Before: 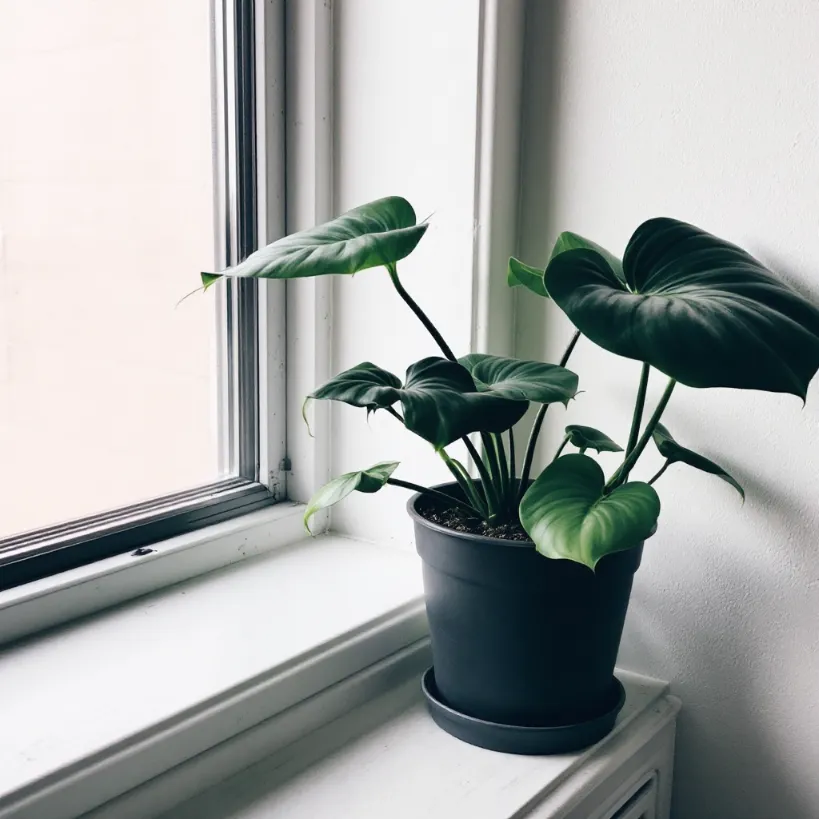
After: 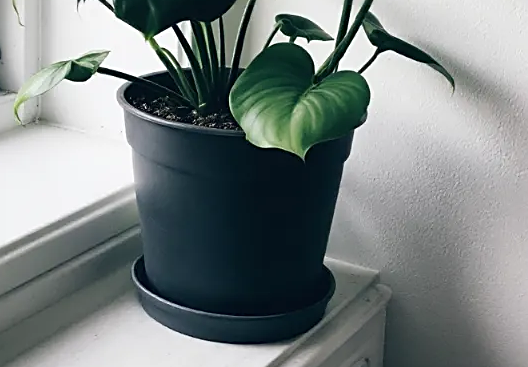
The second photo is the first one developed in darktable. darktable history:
crop and rotate: left 35.509%, top 50.238%, bottom 4.934%
sharpen: on, module defaults
